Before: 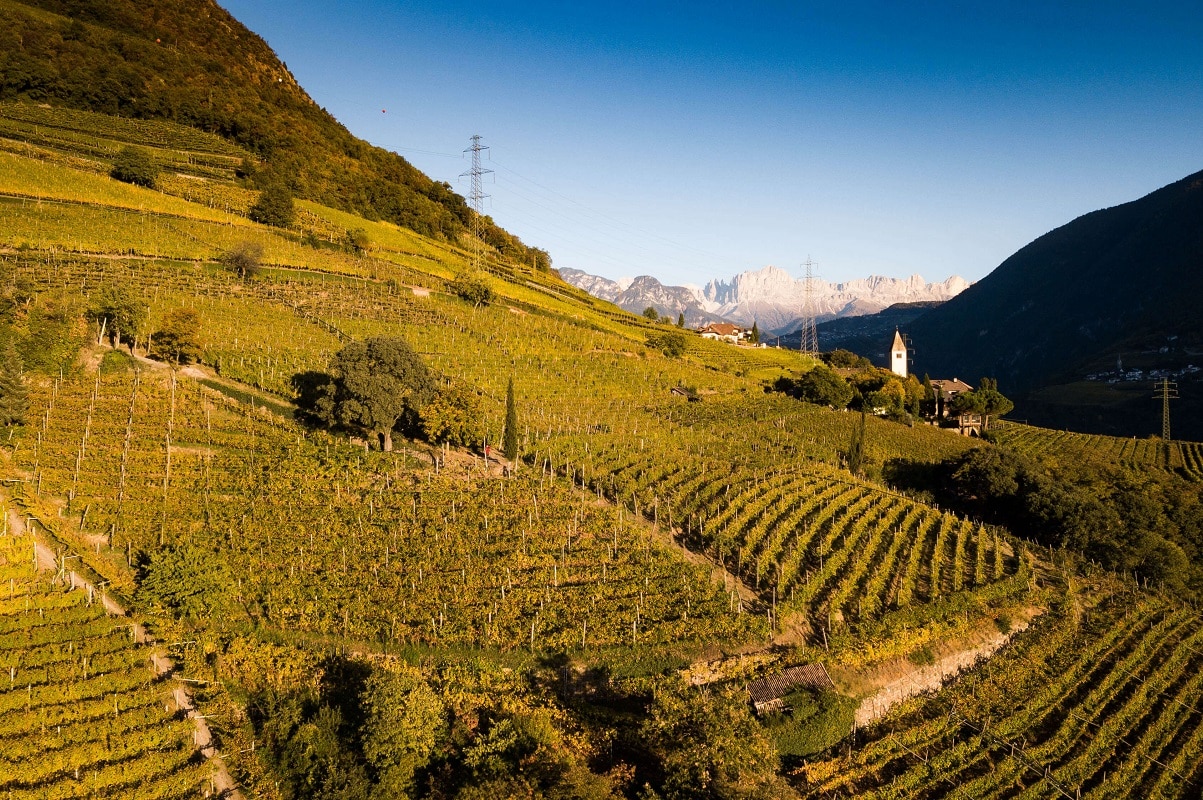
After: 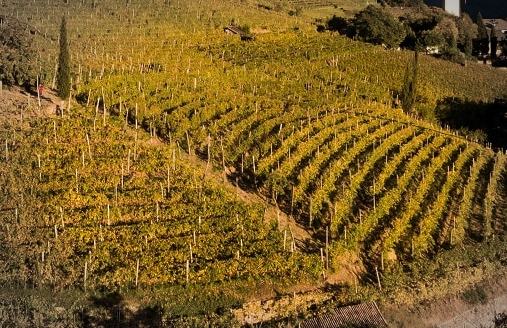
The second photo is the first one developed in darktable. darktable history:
vignetting: automatic ratio true
crop: left 37.221%, top 45.169%, right 20.63%, bottom 13.777%
